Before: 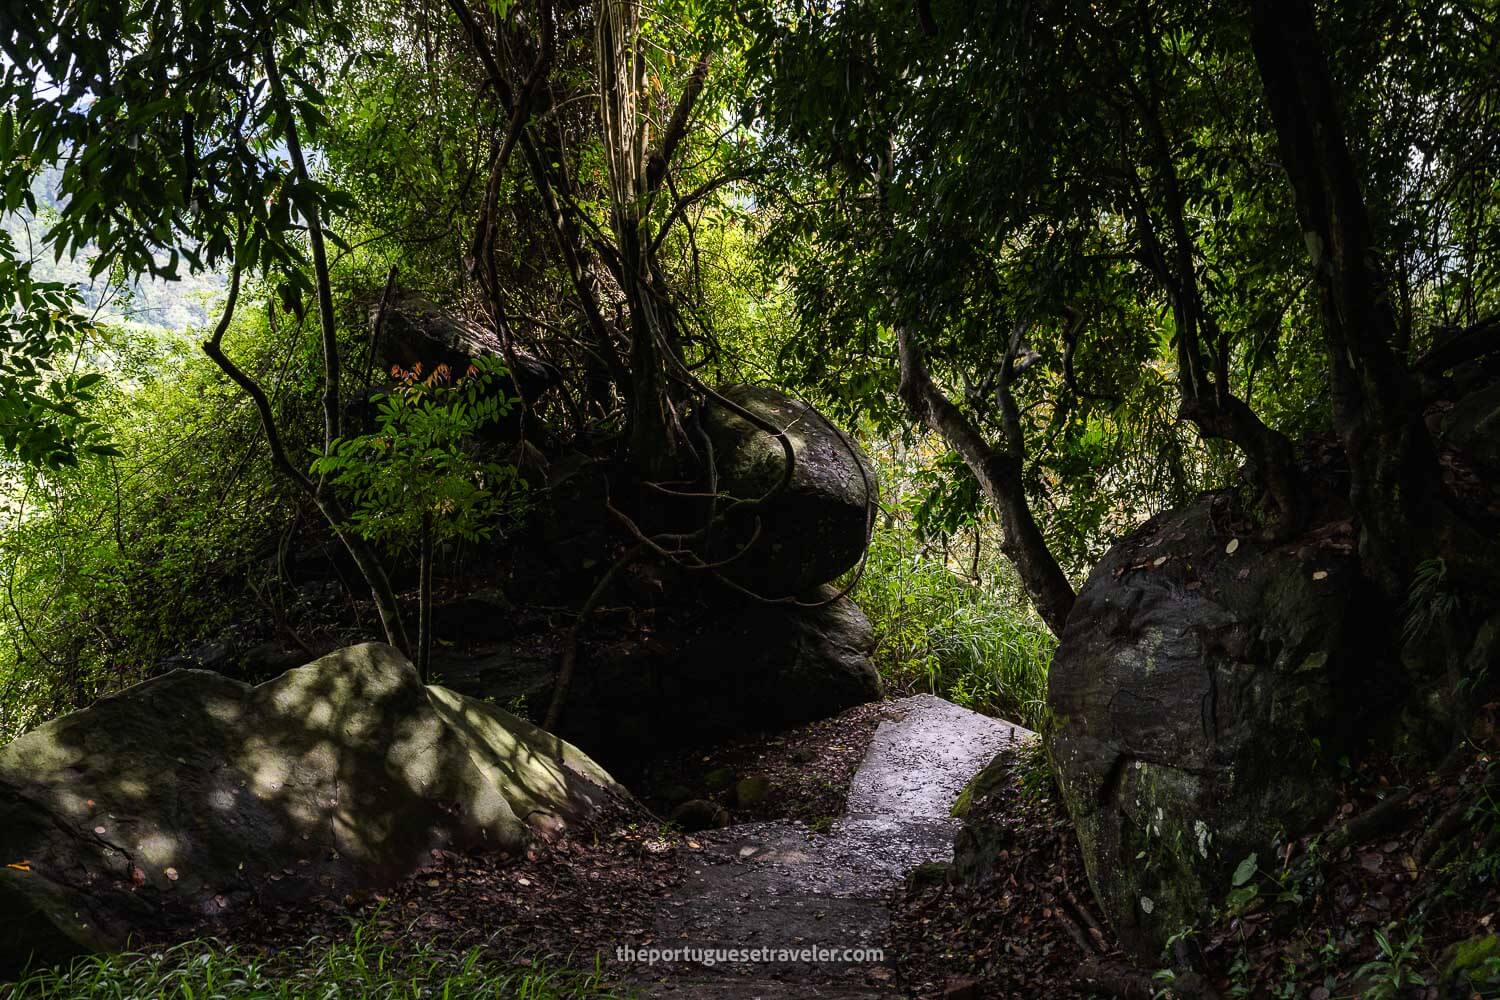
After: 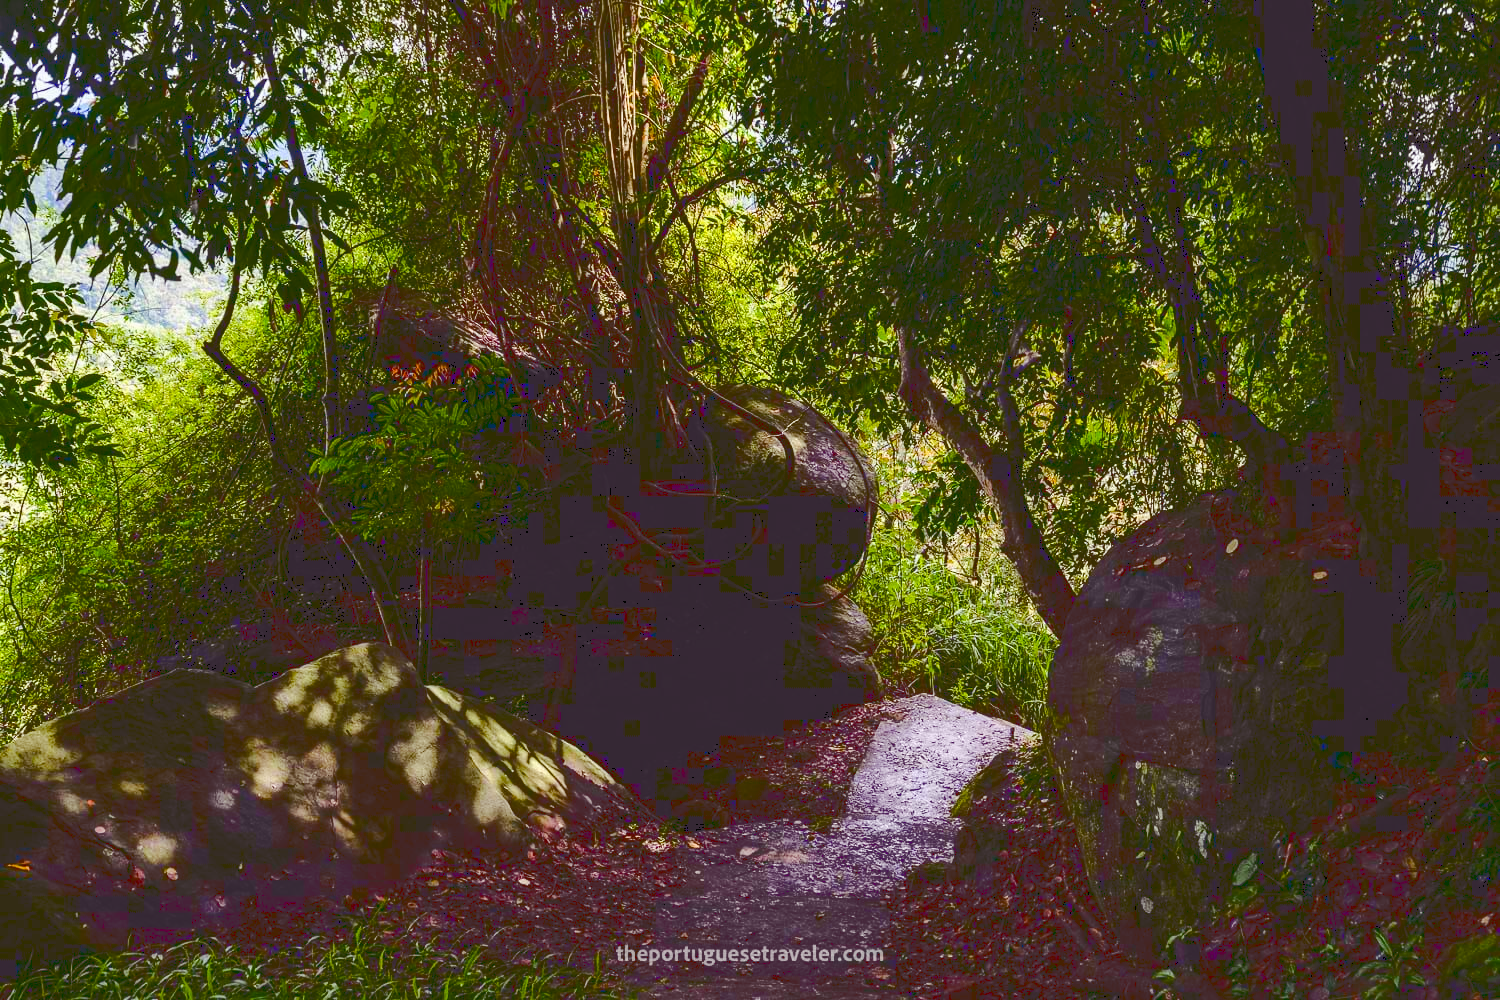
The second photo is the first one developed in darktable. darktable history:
color balance rgb: shadows lift › chroma 6.227%, shadows lift › hue 303.67°, linear chroma grading › global chroma 14.681%, perceptual saturation grading › global saturation 20%, perceptual saturation grading › highlights -25.596%, perceptual saturation grading › shadows 49.314%, perceptual brilliance grading › global brilliance 2.652%, perceptual brilliance grading › highlights -3.397%, perceptual brilliance grading › shadows 3.462%
base curve: curves: ch0 [(0, 0.024) (0.055, 0.065) (0.121, 0.166) (0.236, 0.319) (0.693, 0.726) (1, 1)]
